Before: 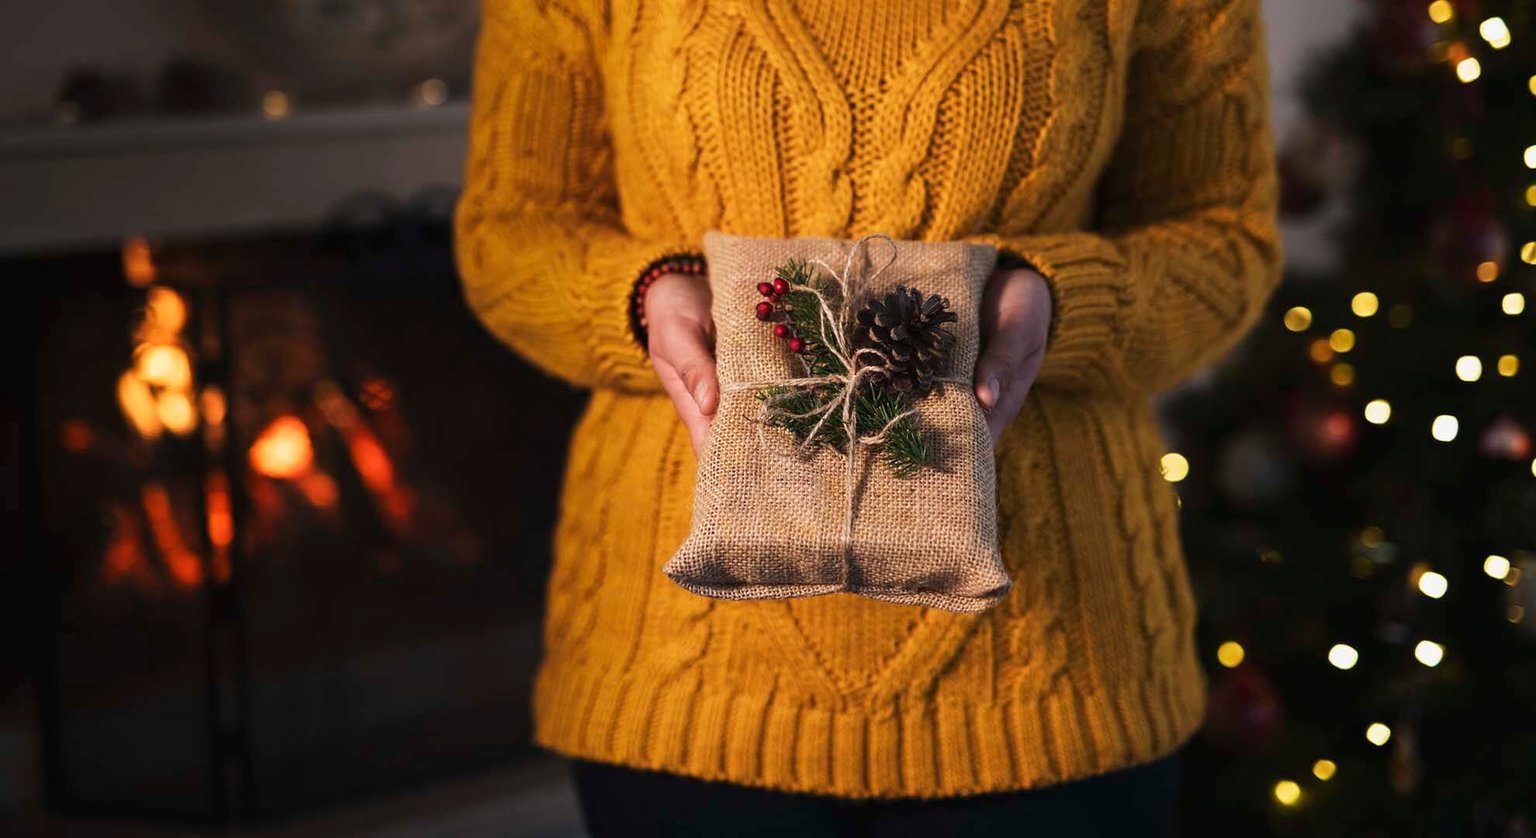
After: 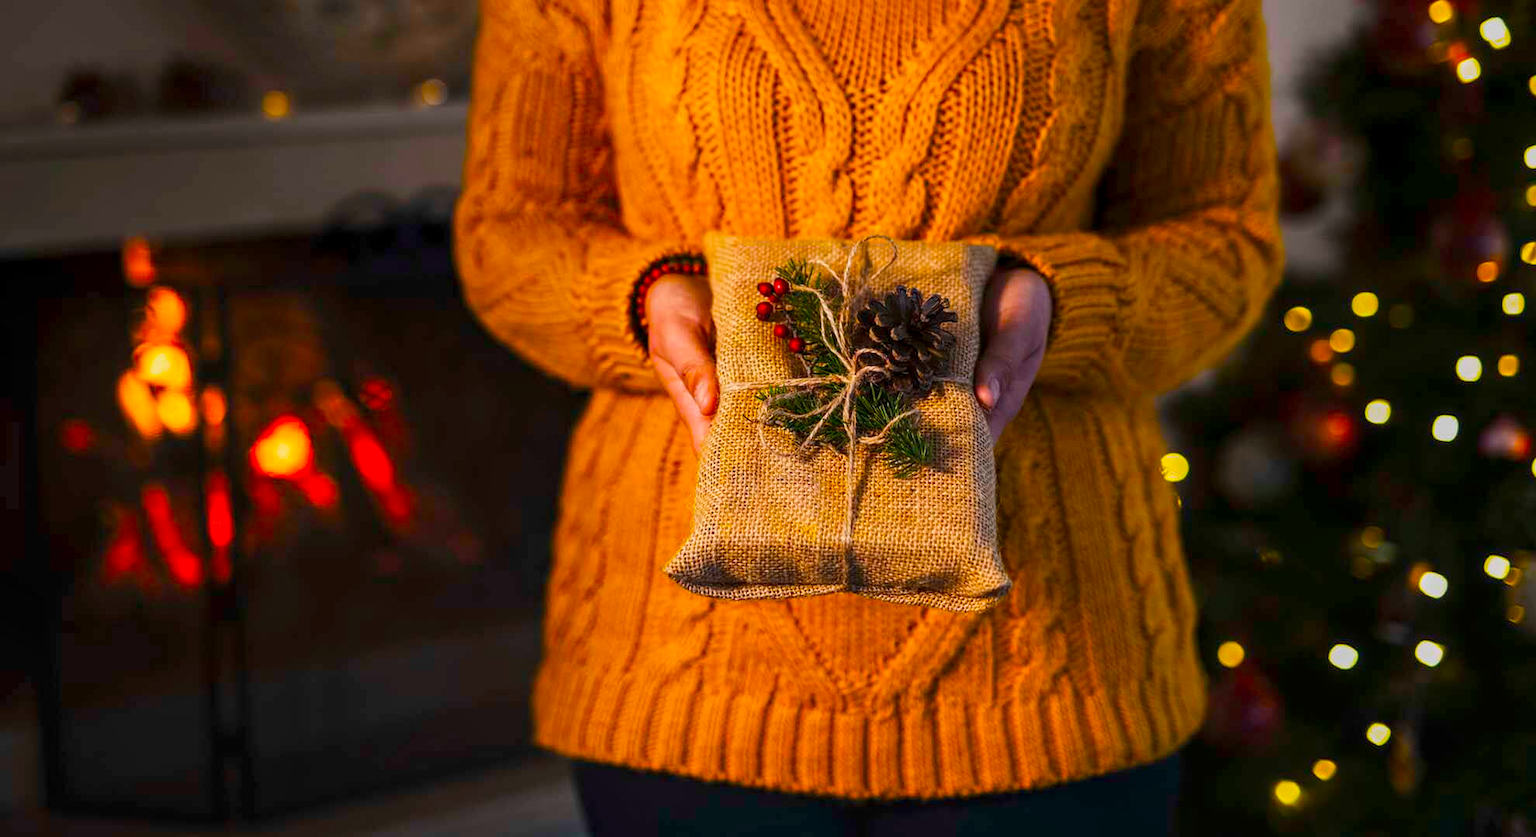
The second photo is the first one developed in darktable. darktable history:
color balance: input saturation 134.34%, contrast -10.04%, contrast fulcrum 19.67%, output saturation 133.51%
local contrast: detail 130%
